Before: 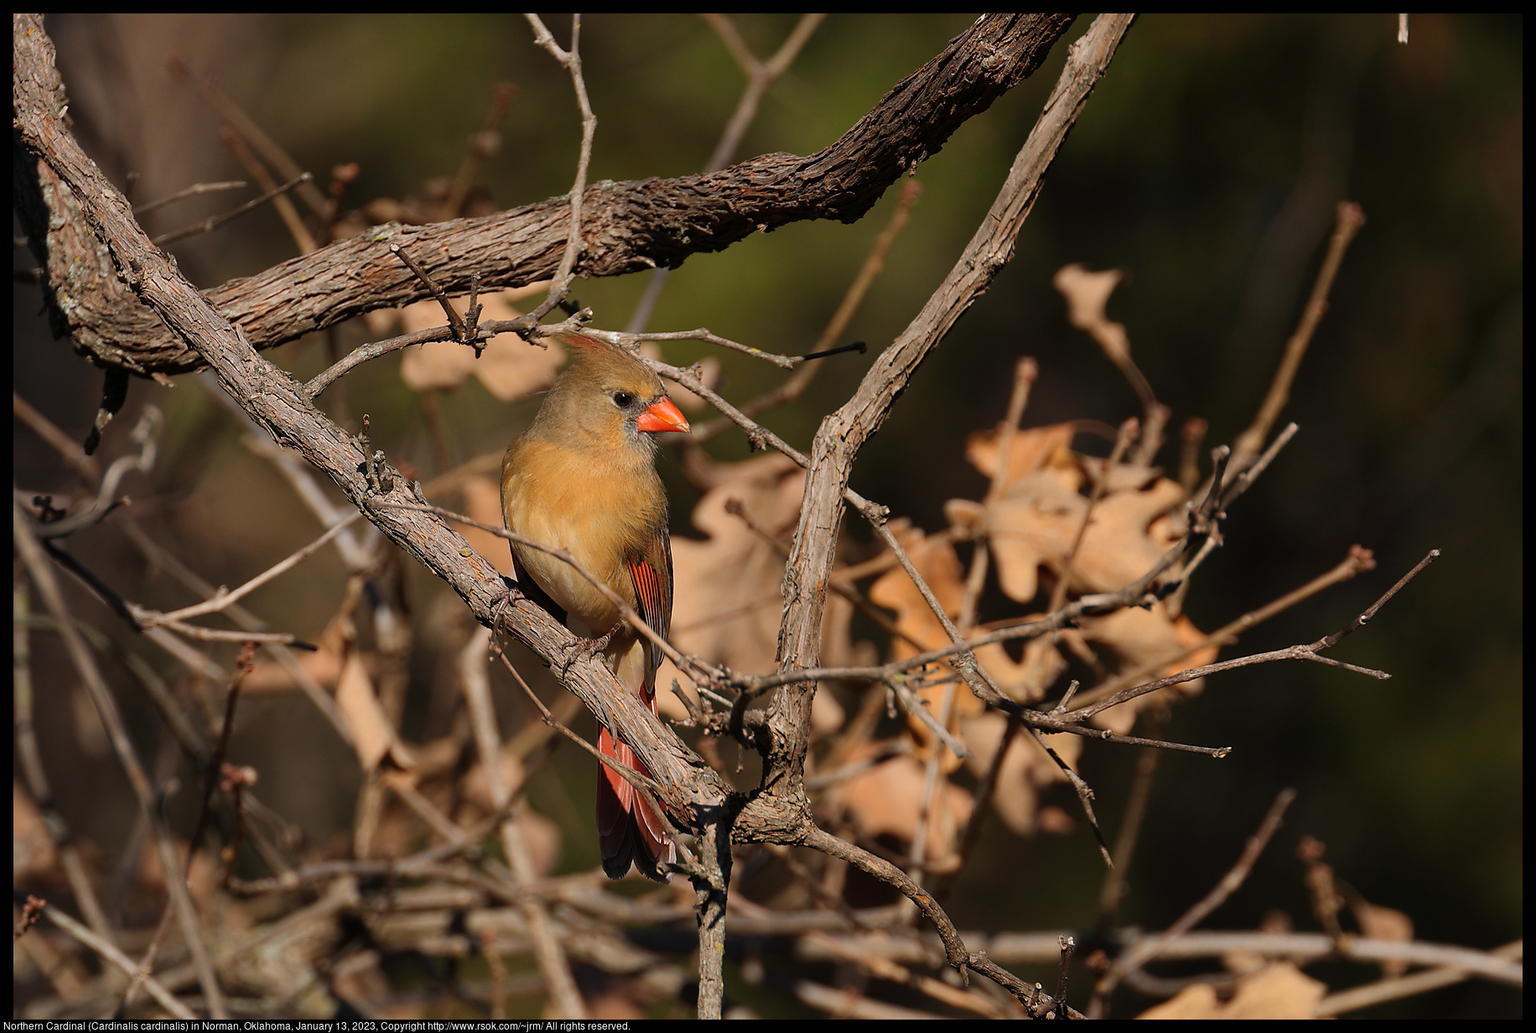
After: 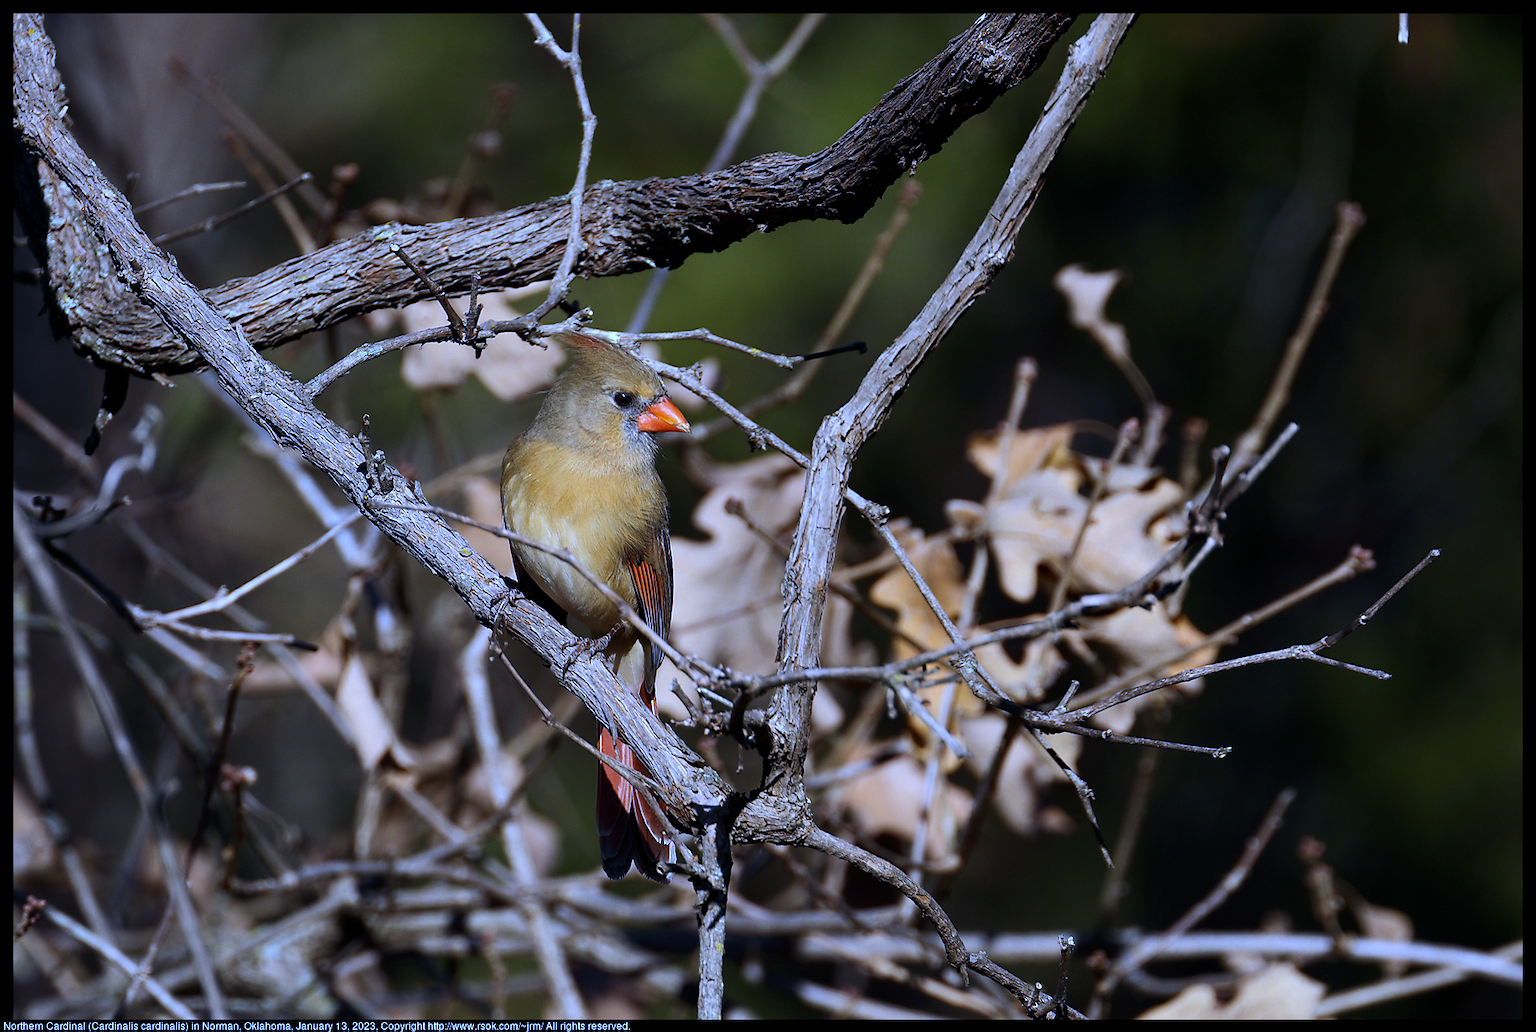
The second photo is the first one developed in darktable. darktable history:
white balance: red 0.766, blue 1.537
tone equalizer: -8 EV -0.417 EV, -7 EV -0.389 EV, -6 EV -0.333 EV, -5 EV -0.222 EV, -3 EV 0.222 EV, -2 EV 0.333 EV, -1 EV 0.389 EV, +0 EV 0.417 EV, edges refinement/feathering 500, mask exposure compensation -1.57 EV, preserve details no
exposure: black level correction 0.002, exposure 0.15 EV, compensate highlight preservation false
